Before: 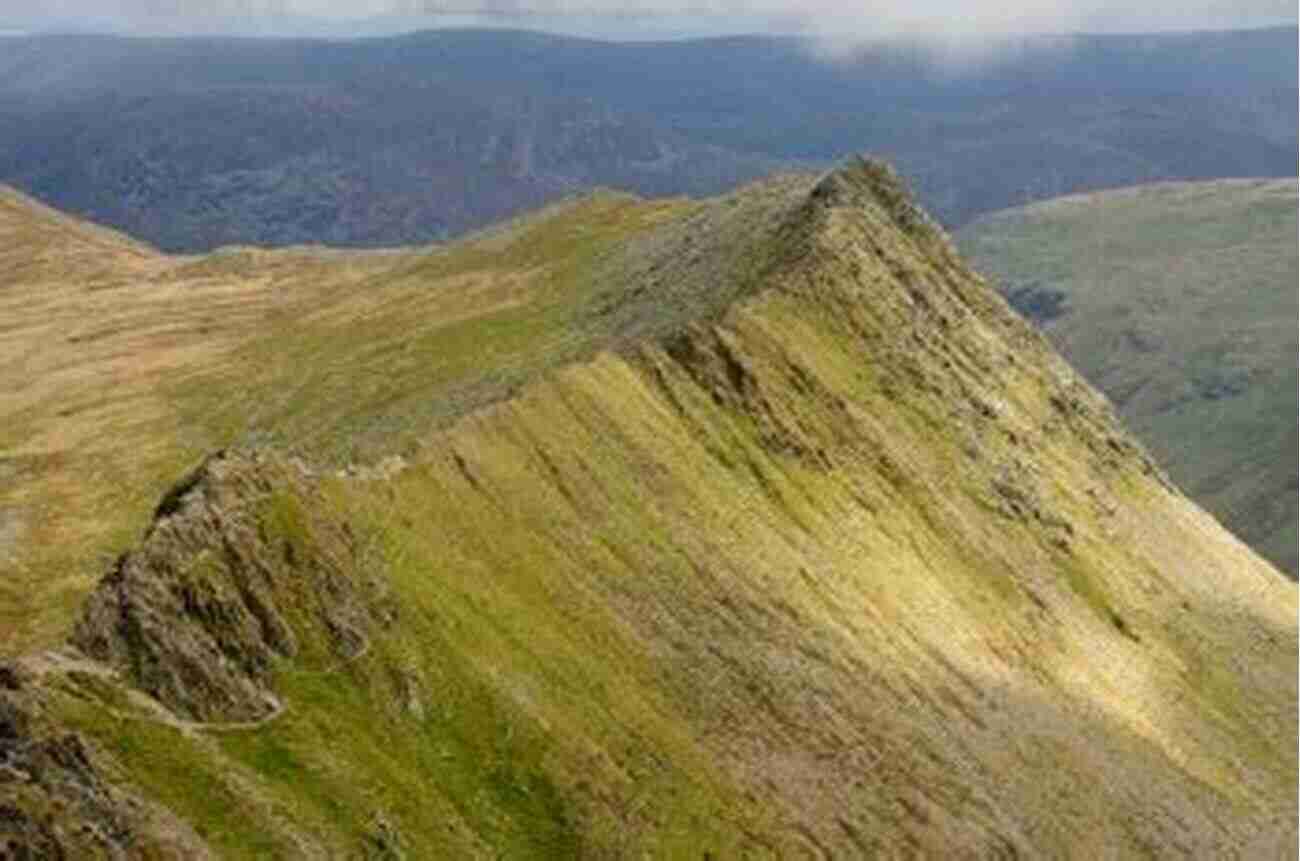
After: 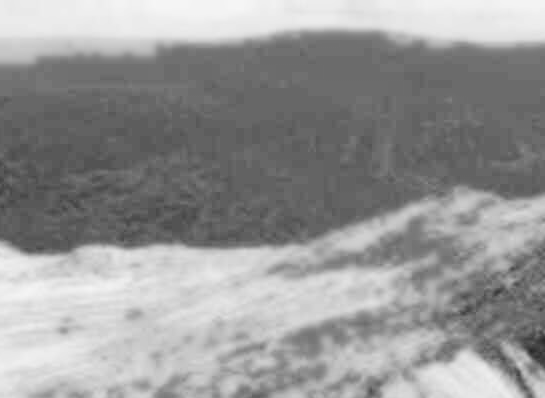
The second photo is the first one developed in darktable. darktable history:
crop and rotate: left 10.817%, top 0.062%, right 47.194%, bottom 53.626%
color zones: curves: ch0 [(0, 0.5) (0.143, 0.5) (0.286, 0.456) (0.429, 0.5) (0.571, 0.5) (0.714, 0.5) (0.857, 0.5) (1, 0.5)]; ch1 [(0, 0.5) (0.143, 0.5) (0.286, 0.422) (0.429, 0.5) (0.571, 0.5) (0.714, 0.5) (0.857, 0.5) (1, 0.5)]
color calibration: output gray [0.714, 0.278, 0, 0], illuminant same as pipeline (D50), adaptation none (bypass)
bloom: size 0%, threshold 54.82%, strength 8.31%
